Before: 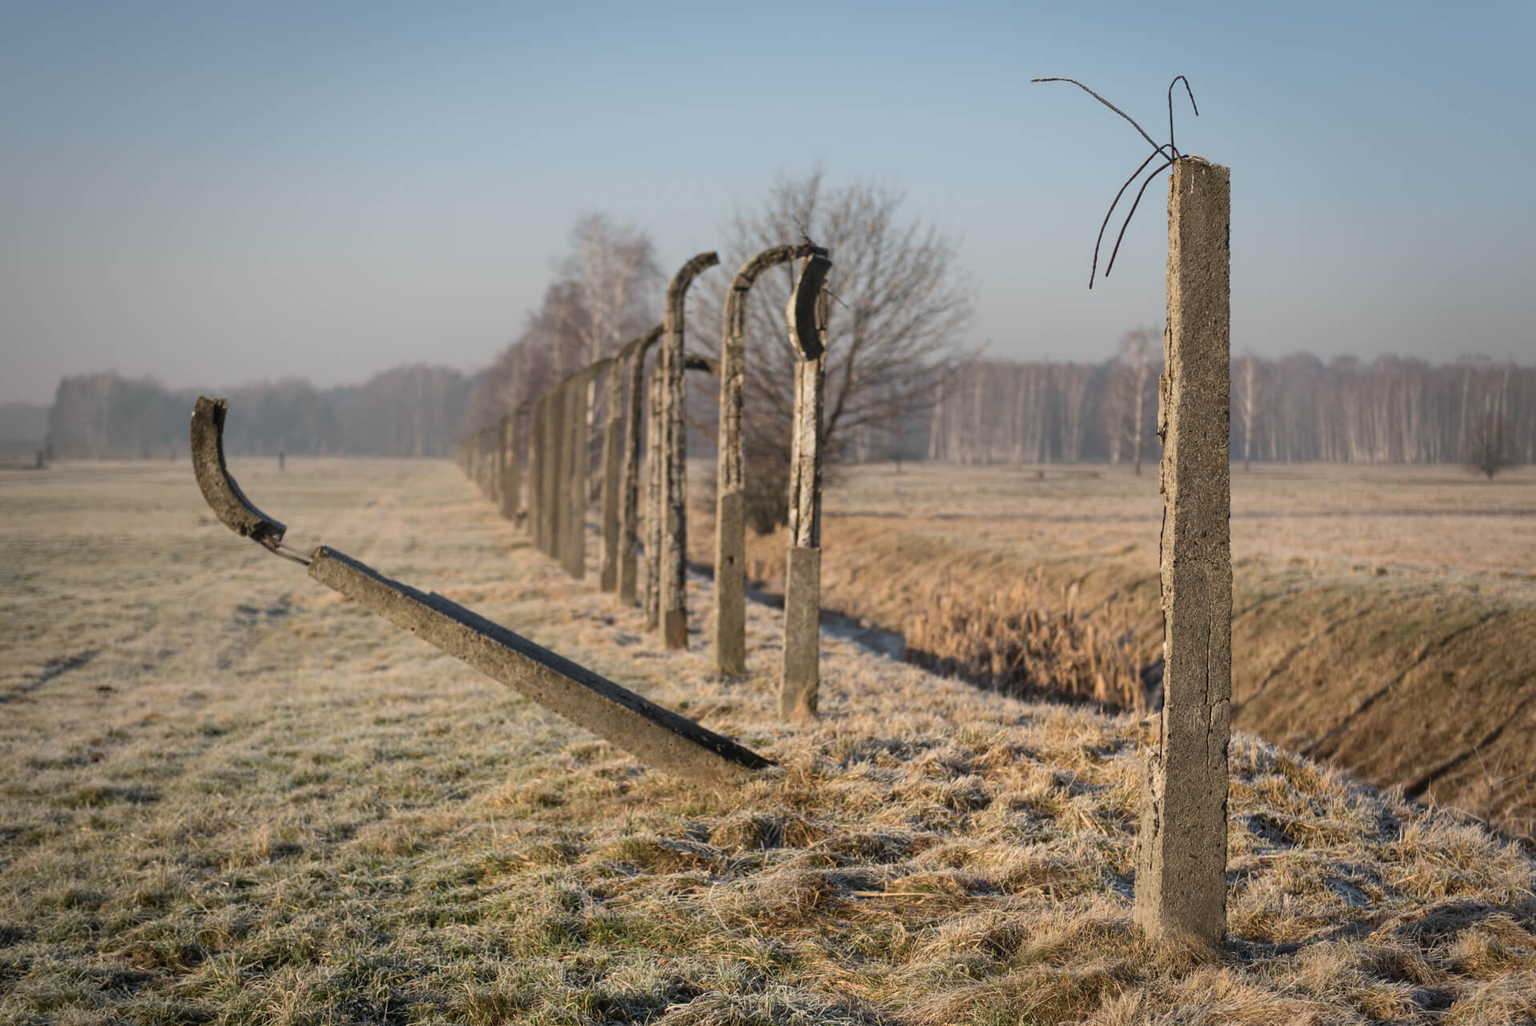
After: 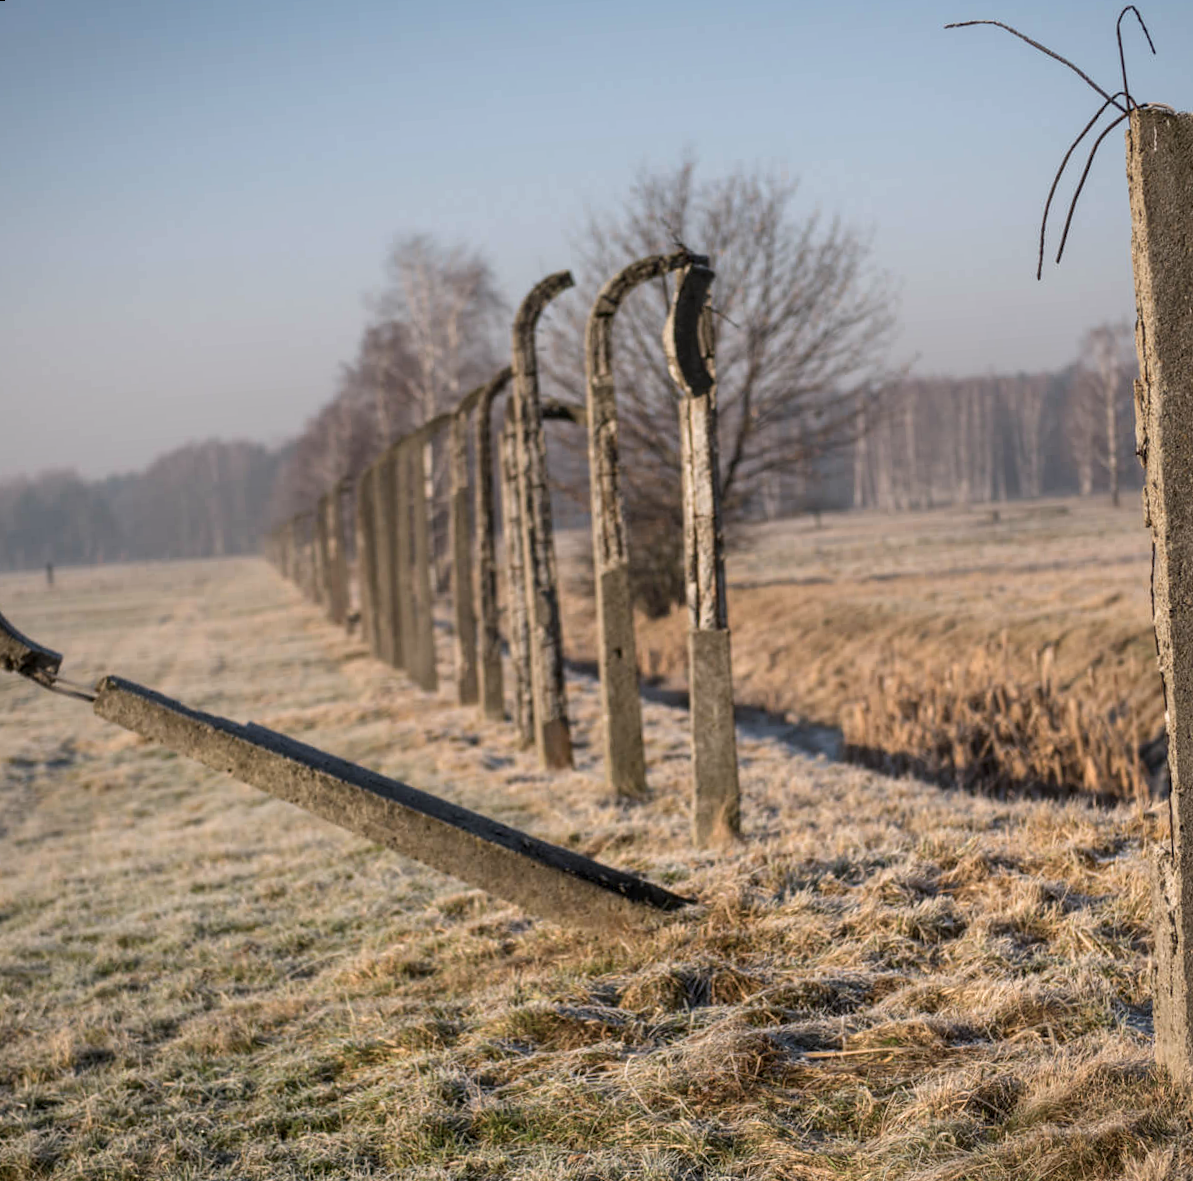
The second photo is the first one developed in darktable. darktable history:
crop and rotate: left 13.342%, right 19.991%
rotate and perspective: rotation -4.57°, crop left 0.054, crop right 0.944, crop top 0.087, crop bottom 0.914
local contrast: on, module defaults
white balance: red 1.009, blue 1.027
